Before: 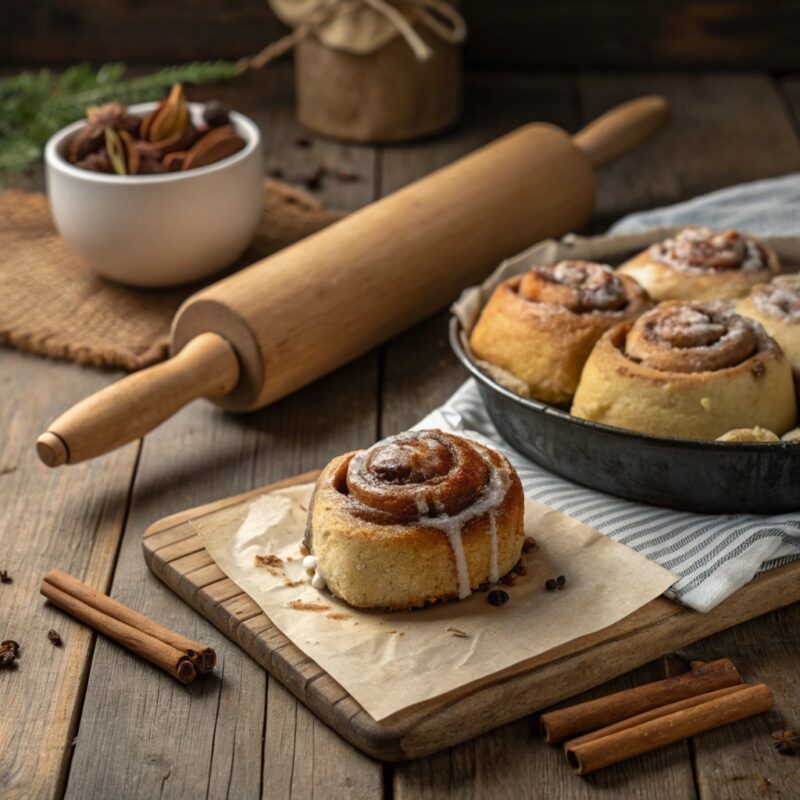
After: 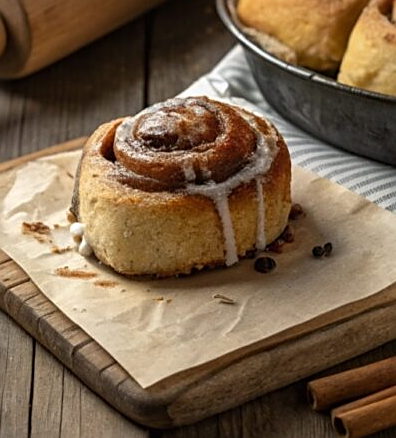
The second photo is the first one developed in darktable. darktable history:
crop: left 29.21%, top 41.699%, right 21.241%, bottom 3.48%
sharpen: on, module defaults
